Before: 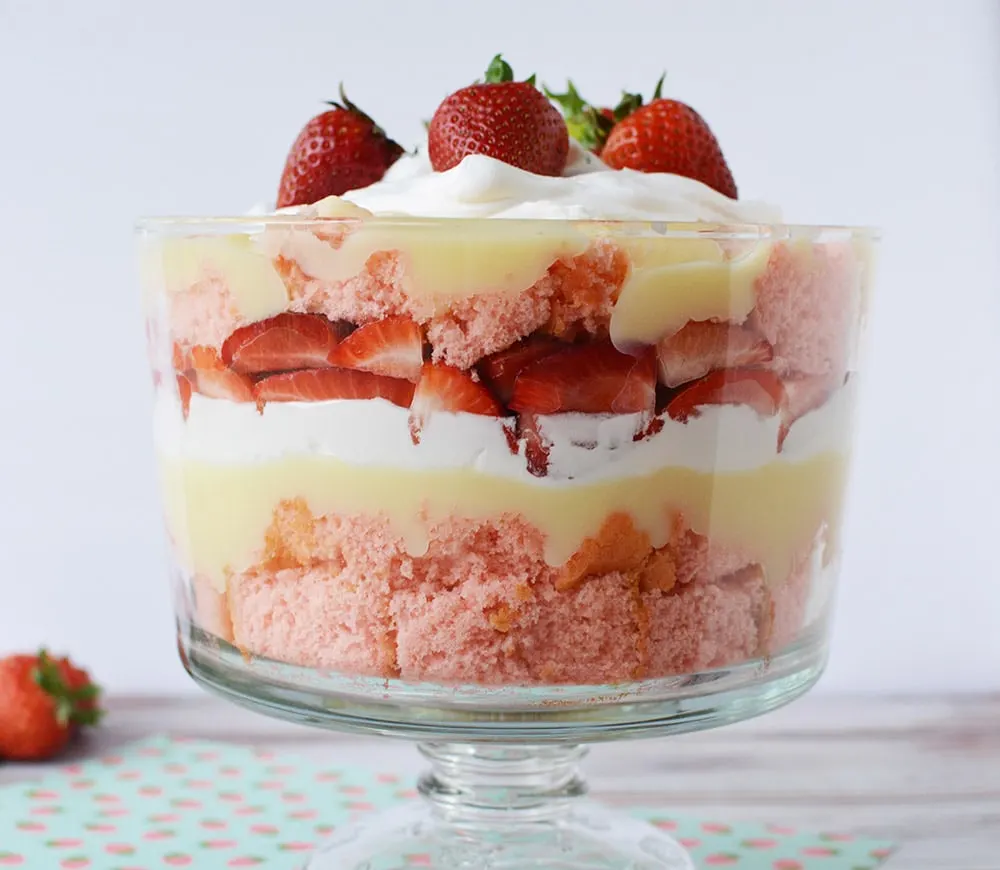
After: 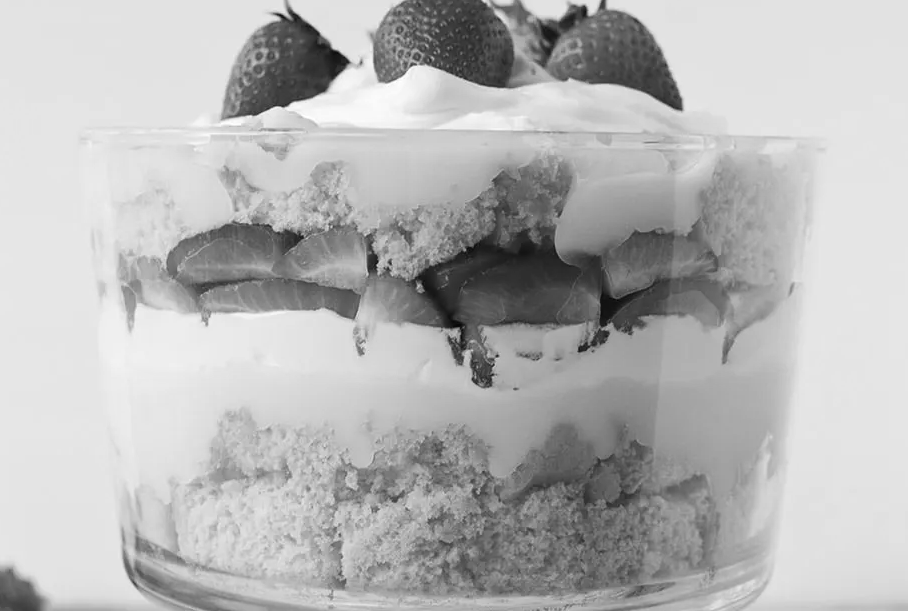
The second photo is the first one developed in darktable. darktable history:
white balance: red 1.08, blue 0.791
contrast brightness saturation: saturation -1
crop: left 5.596%, top 10.314%, right 3.534%, bottom 19.395%
